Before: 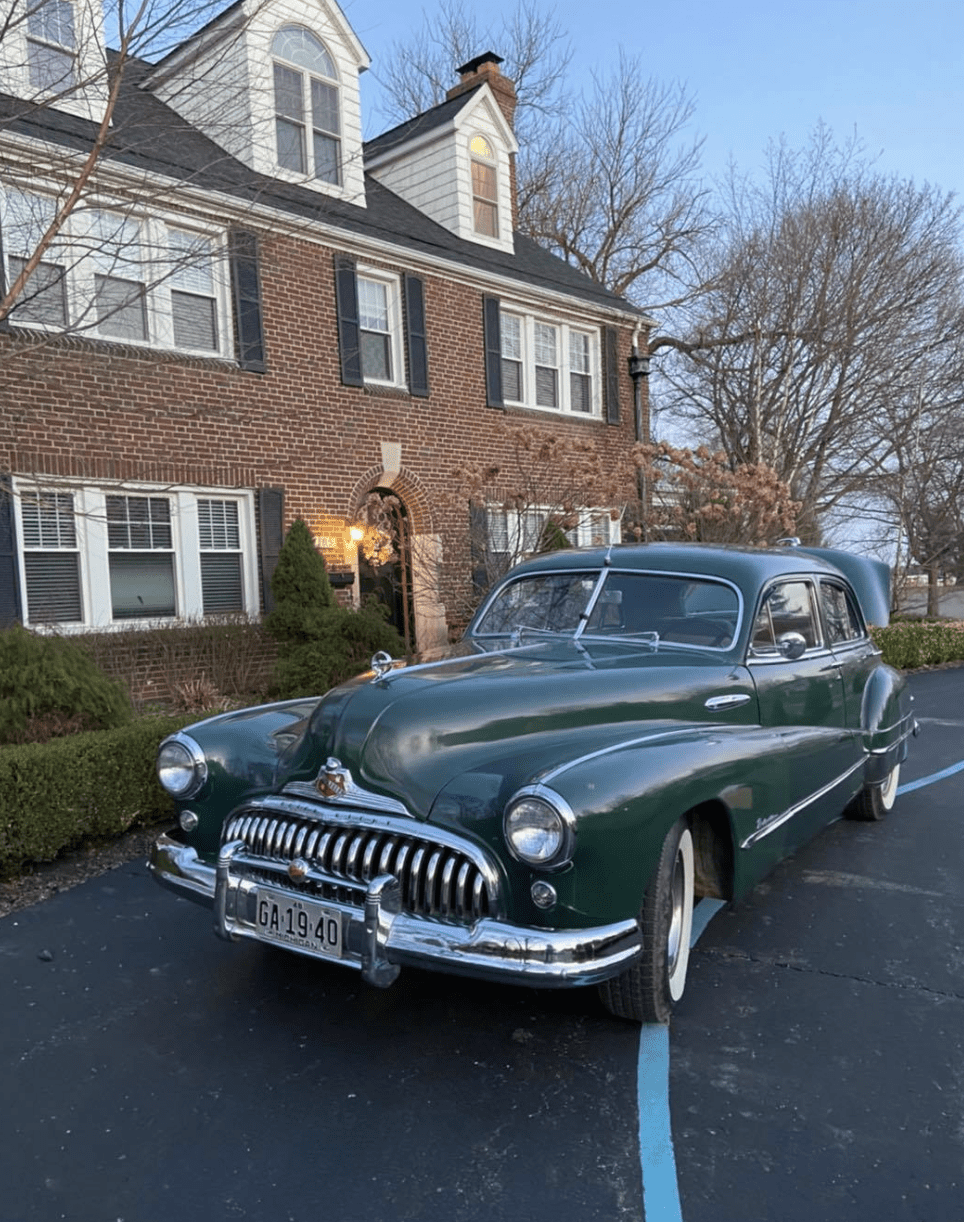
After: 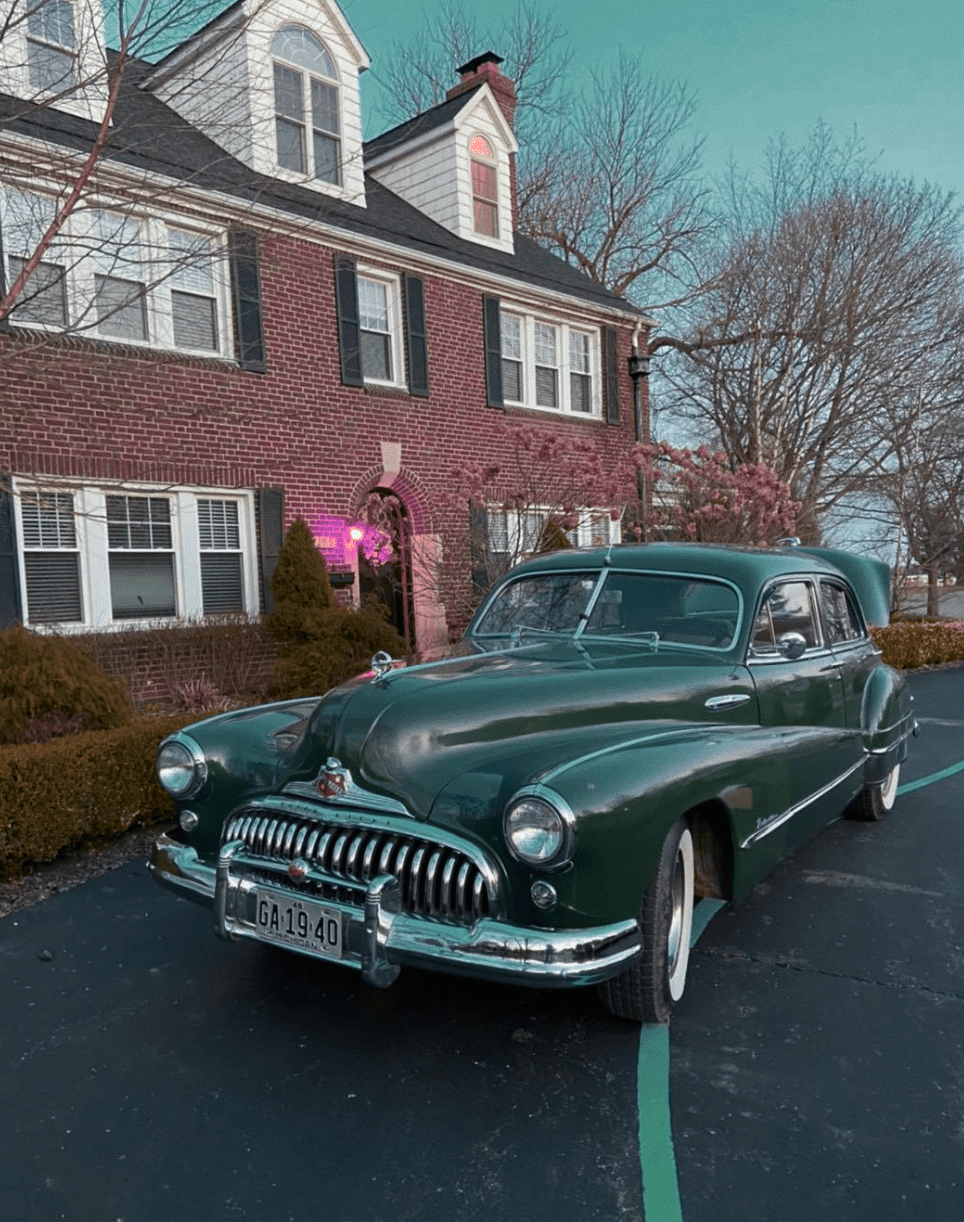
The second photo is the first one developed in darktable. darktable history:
color zones: curves: ch0 [(0.826, 0.353)]; ch1 [(0.242, 0.647) (0.889, 0.342)]; ch2 [(0.246, 0.089) (0.969, 0.068)]
contrast brightness saturation: contrast 0.03, brightness -0.04
grain: coarseness 0.09 ISO, strength 10%
